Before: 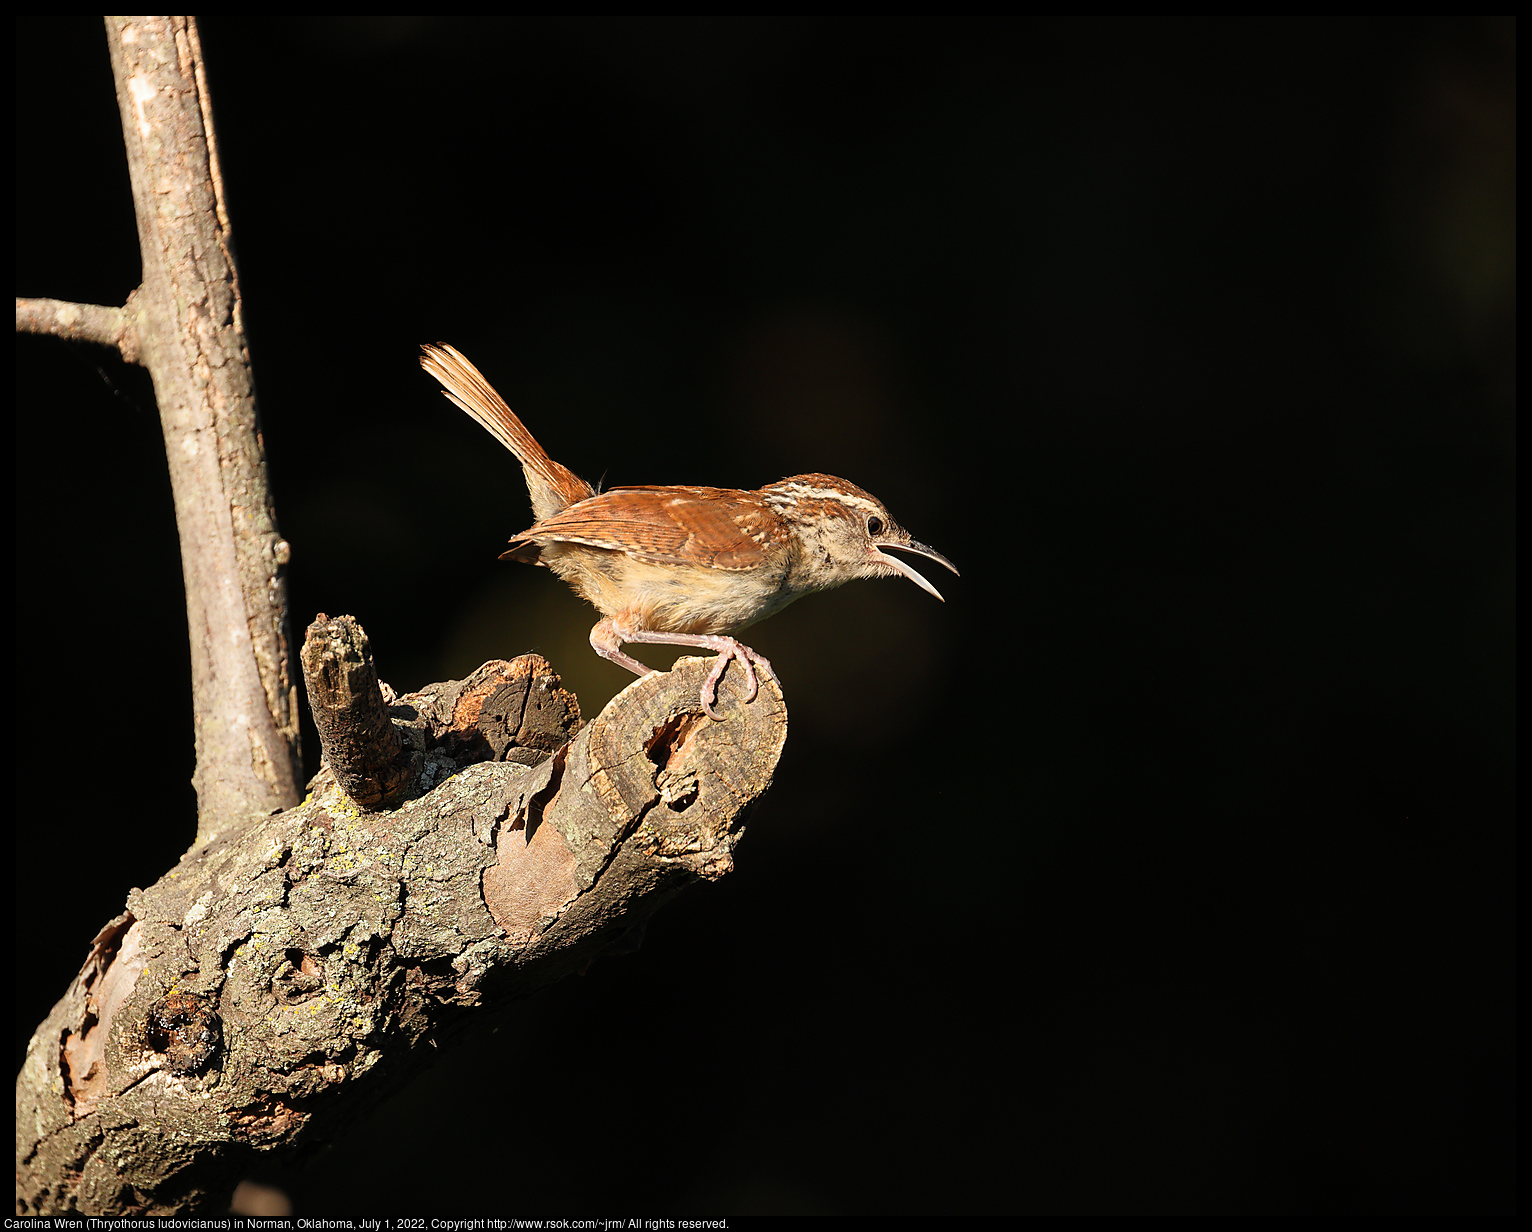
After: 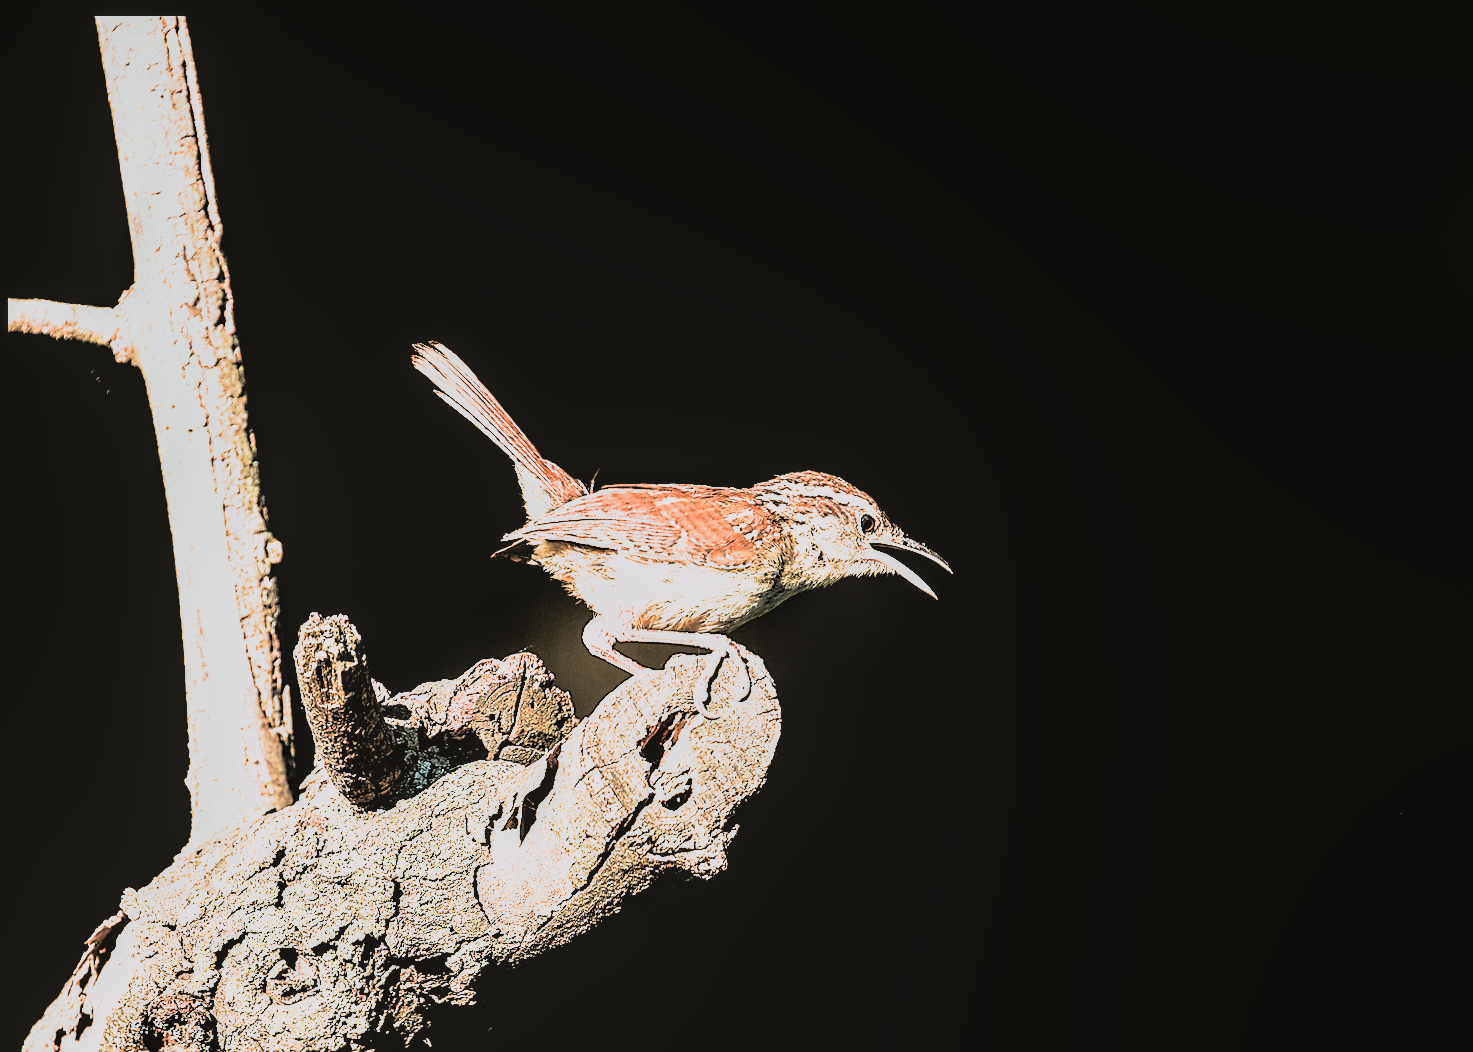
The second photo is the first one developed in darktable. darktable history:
split-toning: shadows › hue 46.8°, shadows › saturation 0.17, highlights › hue 316.8°, highlights › saturation 0.27, balance -51.82
exposure: black level correction 0, exposure 0.5 EV, compensate exposure bias true, compensate highlight preservation false
crop and rotate: angle 0.2°, left 0.275%, right 3.127%, bottom 14.18%
local contrast: on, module defaults
tone curve: curves: ch0 [(0, 0.029) (0.099, 0.082) (0.264, 0.253) (0.447, 0.481) (0.678, 0.721) (0.828, 0.857) (0.992, 0.94)]; ch1 [(0, 0) (0.311, 0.266) (0.411, 0.374) (0.481, 0.458) (0.501, 0.499) (0.514, 0.512) (0.575, 0.577) (0.643, 0.648) (0.682, 0.674) (0.802, 0.812) (1, 1)]; ch2 [(0, 0) (0.259, 0.207) (0.323, 0.311) (0.376, 0.353) (0.463, 0.456) (0.498, 0.498) (0.524, 0.512) (0.574, 0.582) (0.648, 0.653) (0.768, 0.728) (1, 1)], color space Lab, independent channels, preserve colors none
filmic rgb: black relative exposure -3.72 EV, white relative exposure 2.77 EV, dynamic range scaling -5.32%, hardness 3.03
sharpen: on, module defaults
tone equalizer: on, module defaults
